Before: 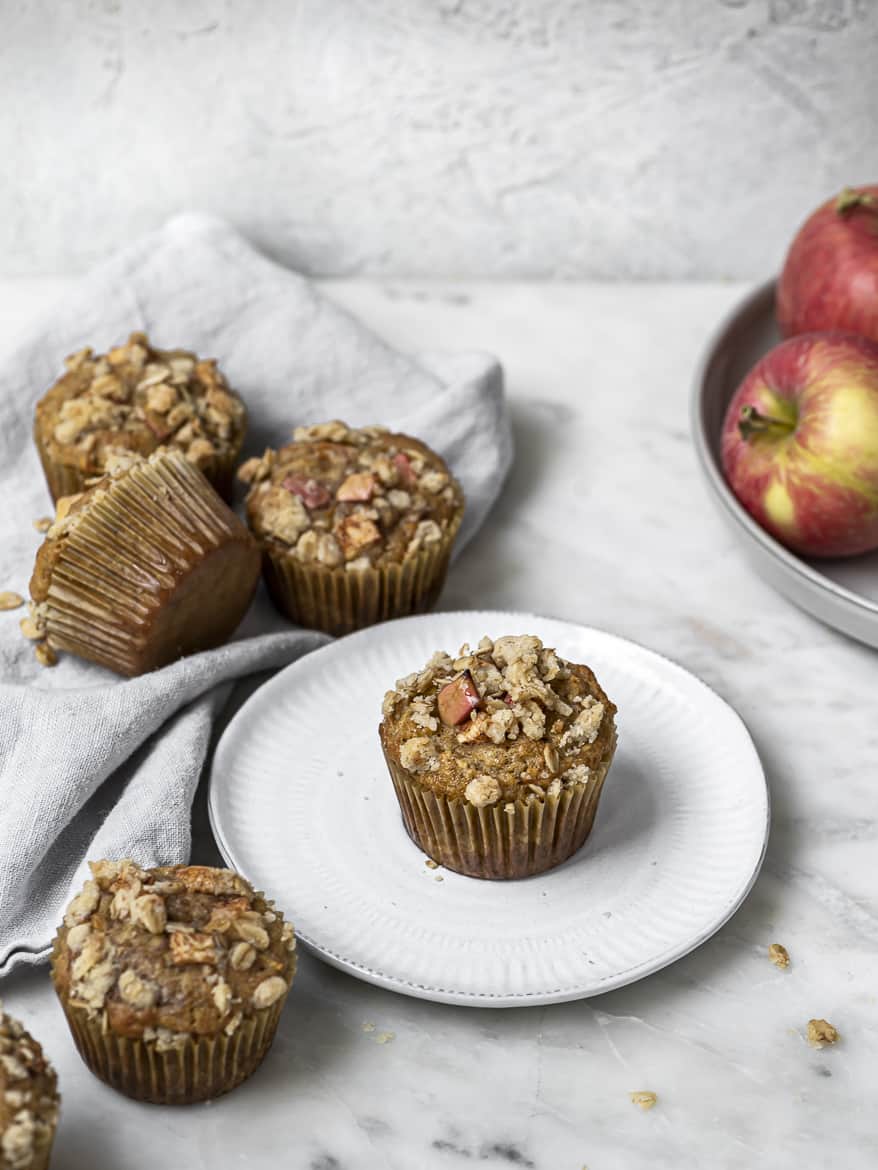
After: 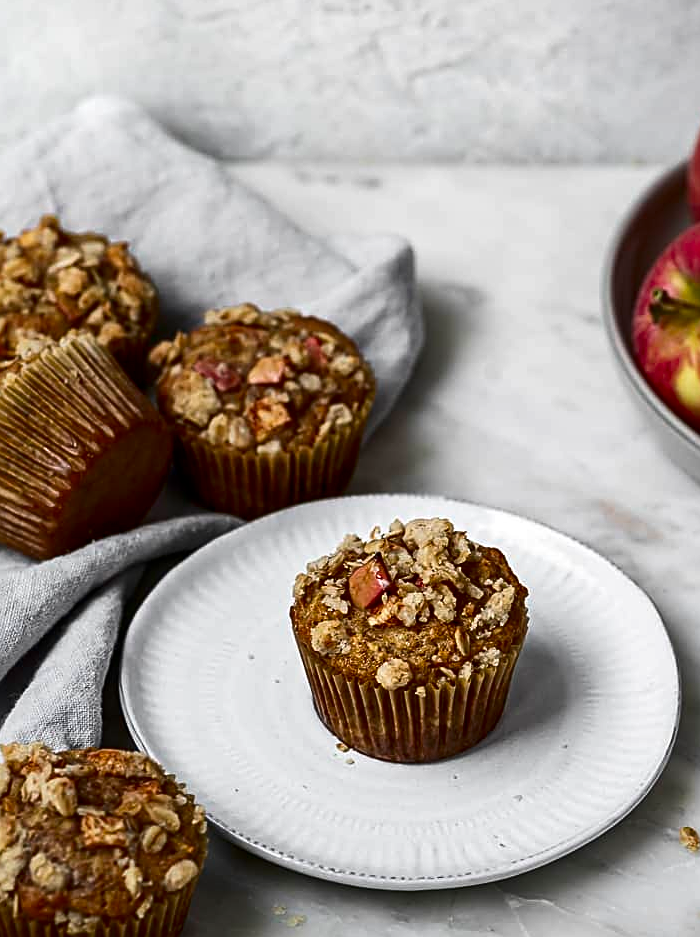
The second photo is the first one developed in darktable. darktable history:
crop and rotate: left 10.242%, top 10.01%, right 9.922%, bottom 9.852%
contrast brightness saturation: contrast 0.101, brightness -0.259, saturation 0.148
sharpen: on, module defaults
